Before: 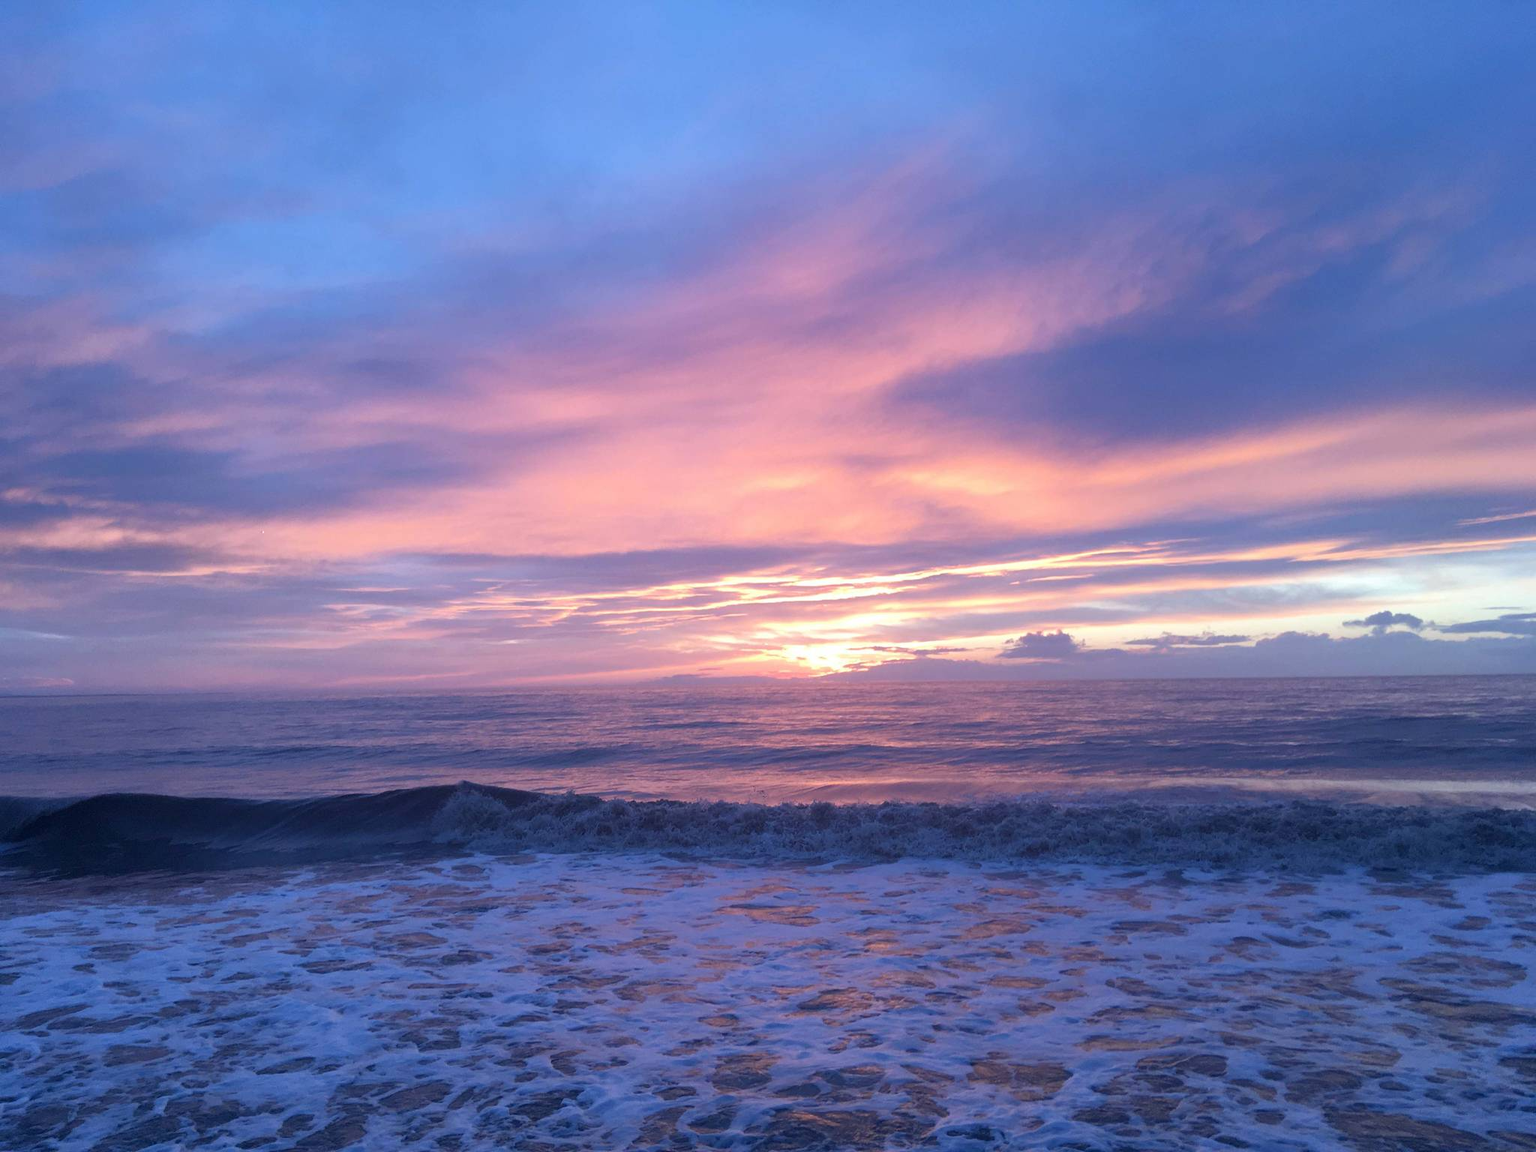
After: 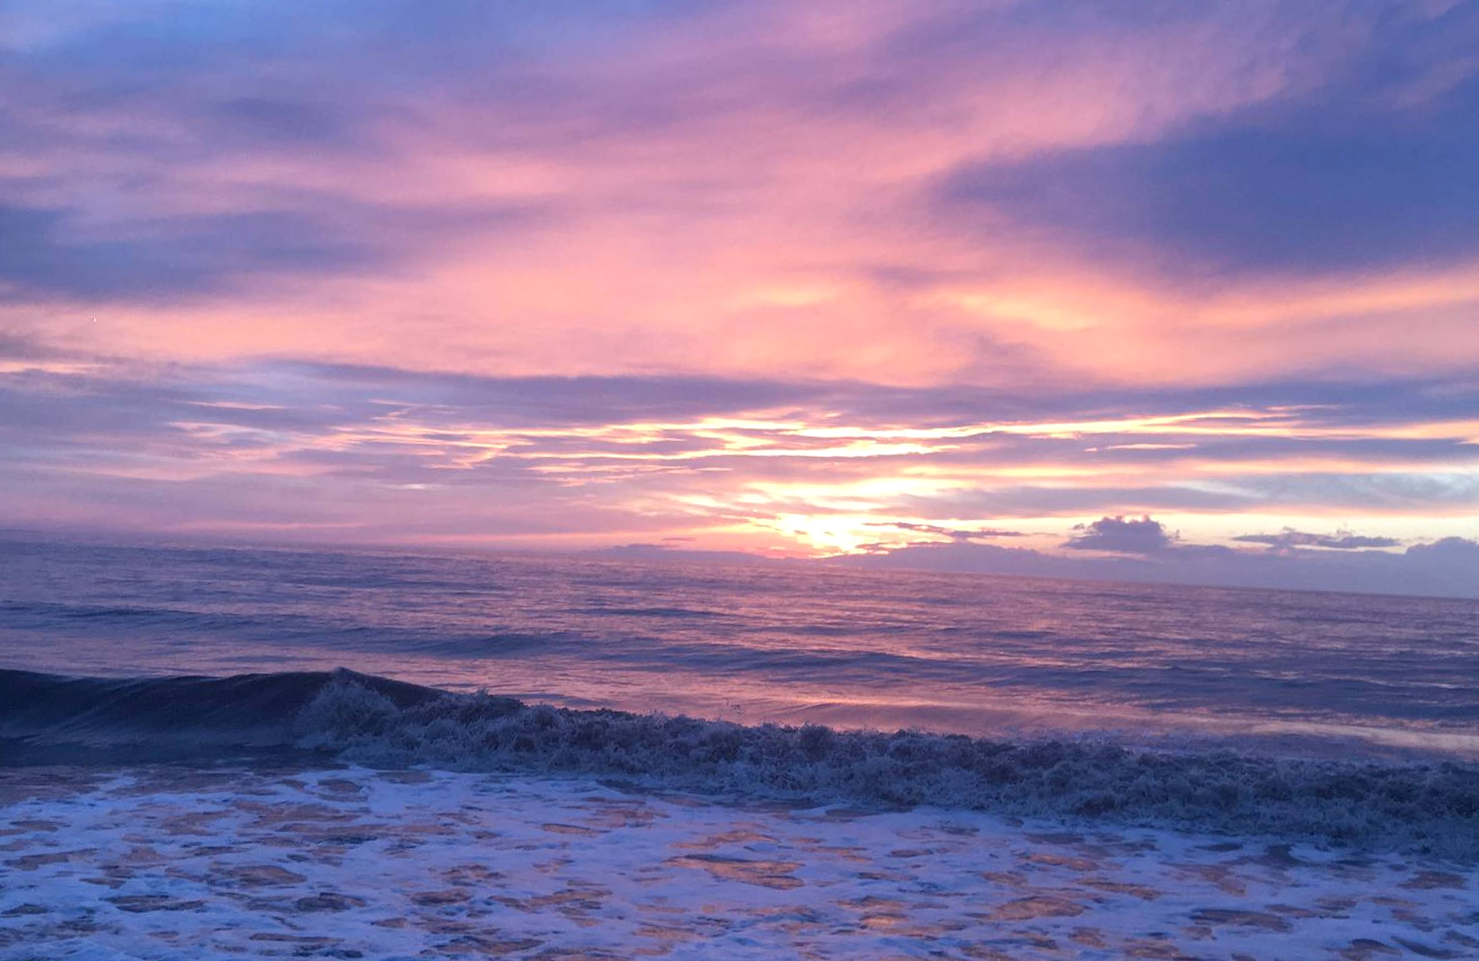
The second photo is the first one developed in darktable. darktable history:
crop and rotate: angle -3.54°, left 9.798%, top 20.47%, right 12.157%, bottom 11.891%
local contrast: highlights 105%, shadows 101%, detail 119%, midtone range 0.2
